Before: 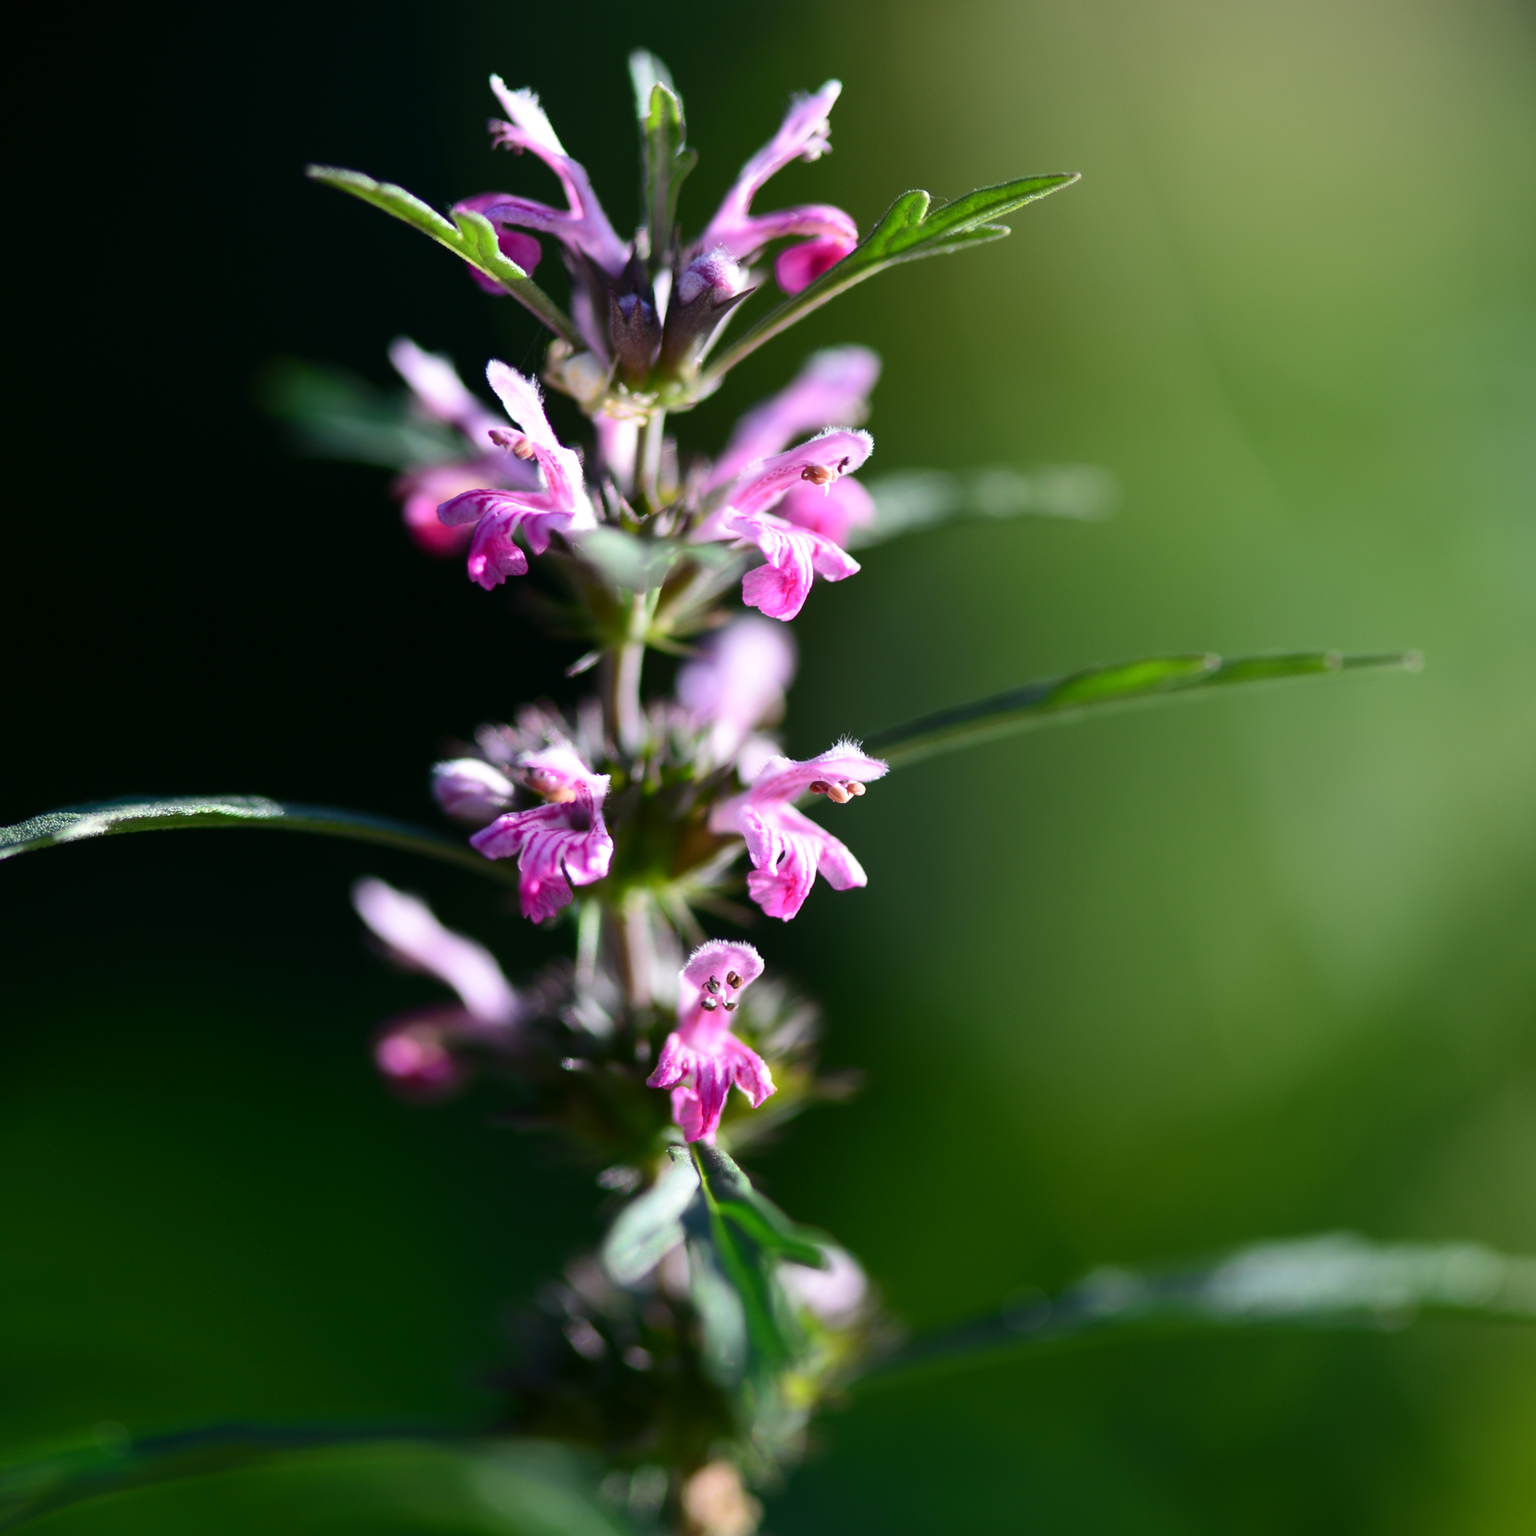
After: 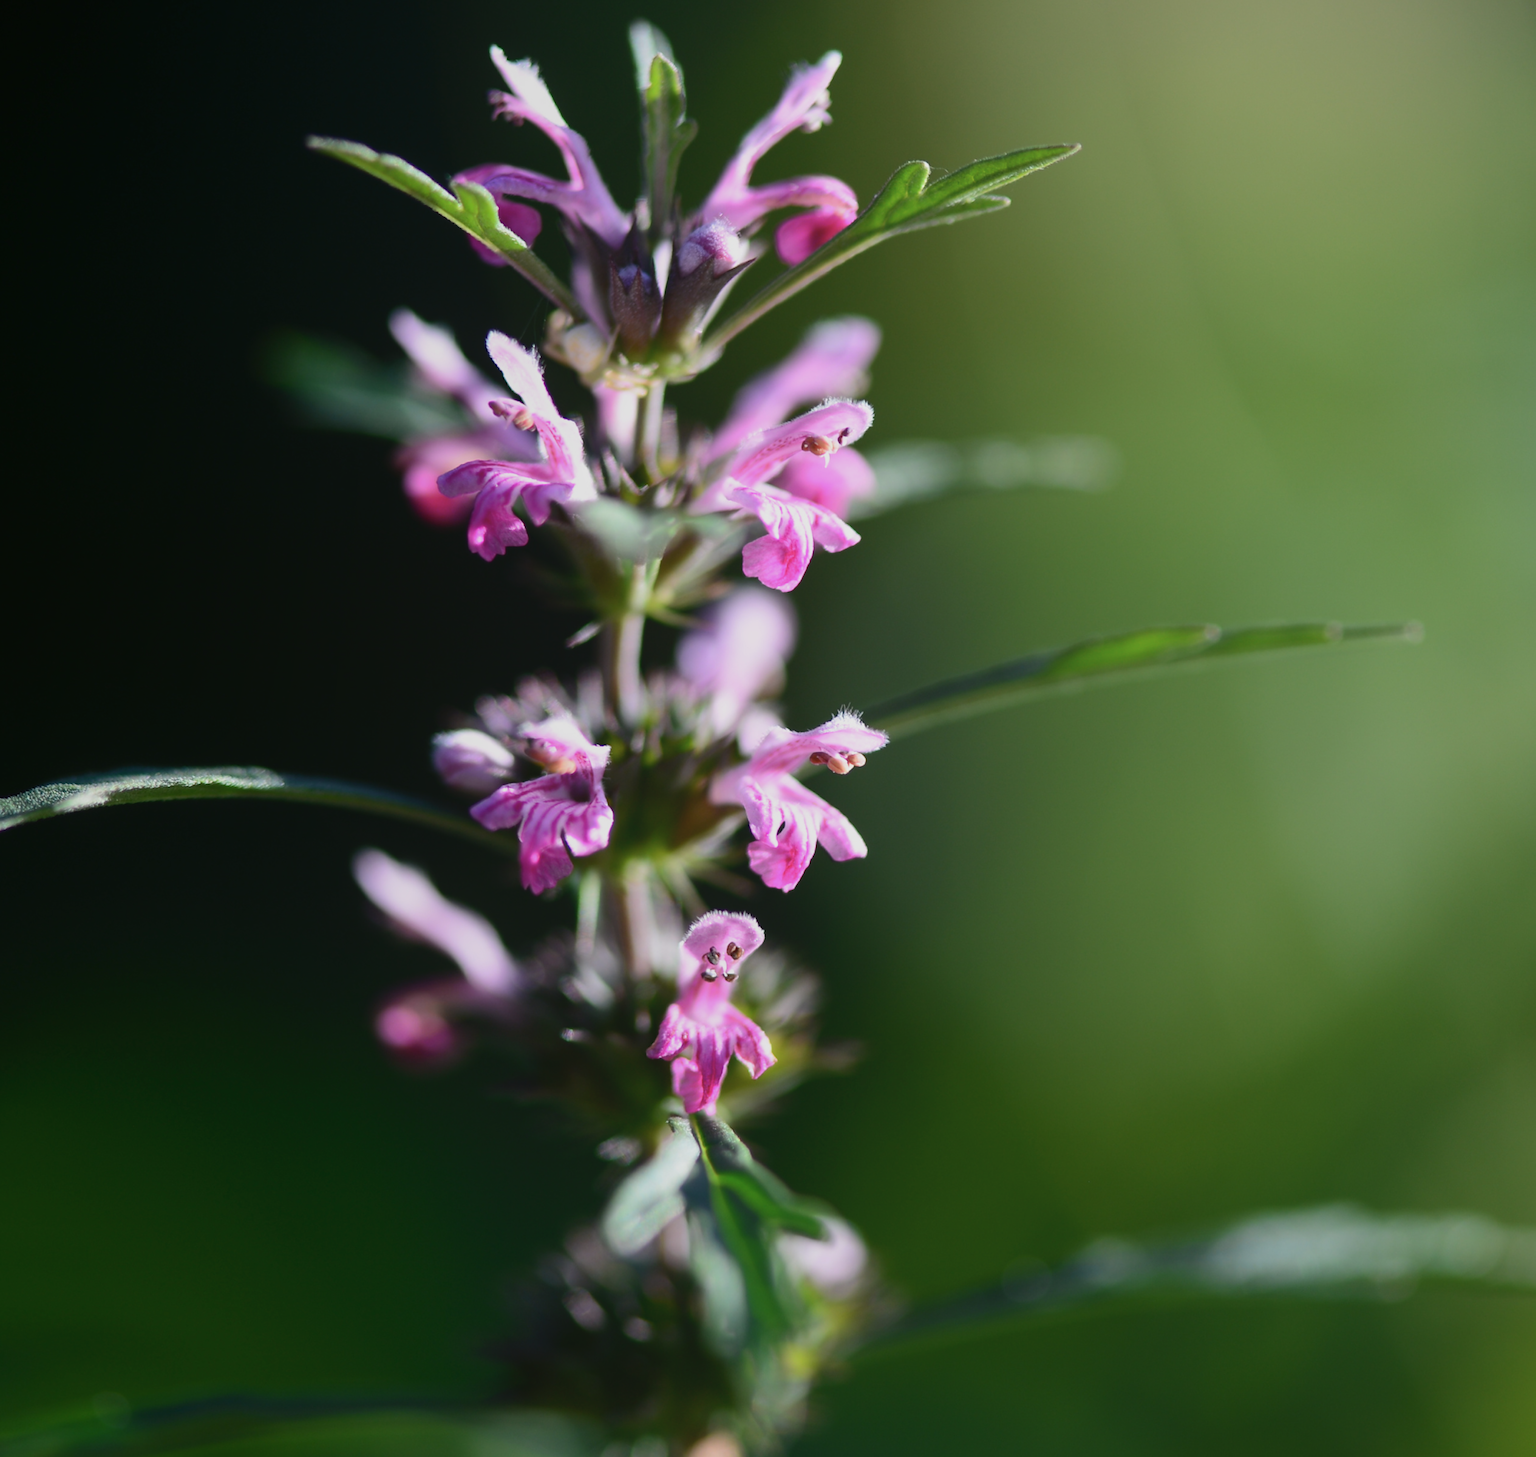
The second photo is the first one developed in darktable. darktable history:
local contrast: highlights 70%, shadows 65%, detail 81%, midtone range 0.33
crop and rotate: top 1.944%, bottom 3.116%
contrast brightness saturation: saturation -0.152
